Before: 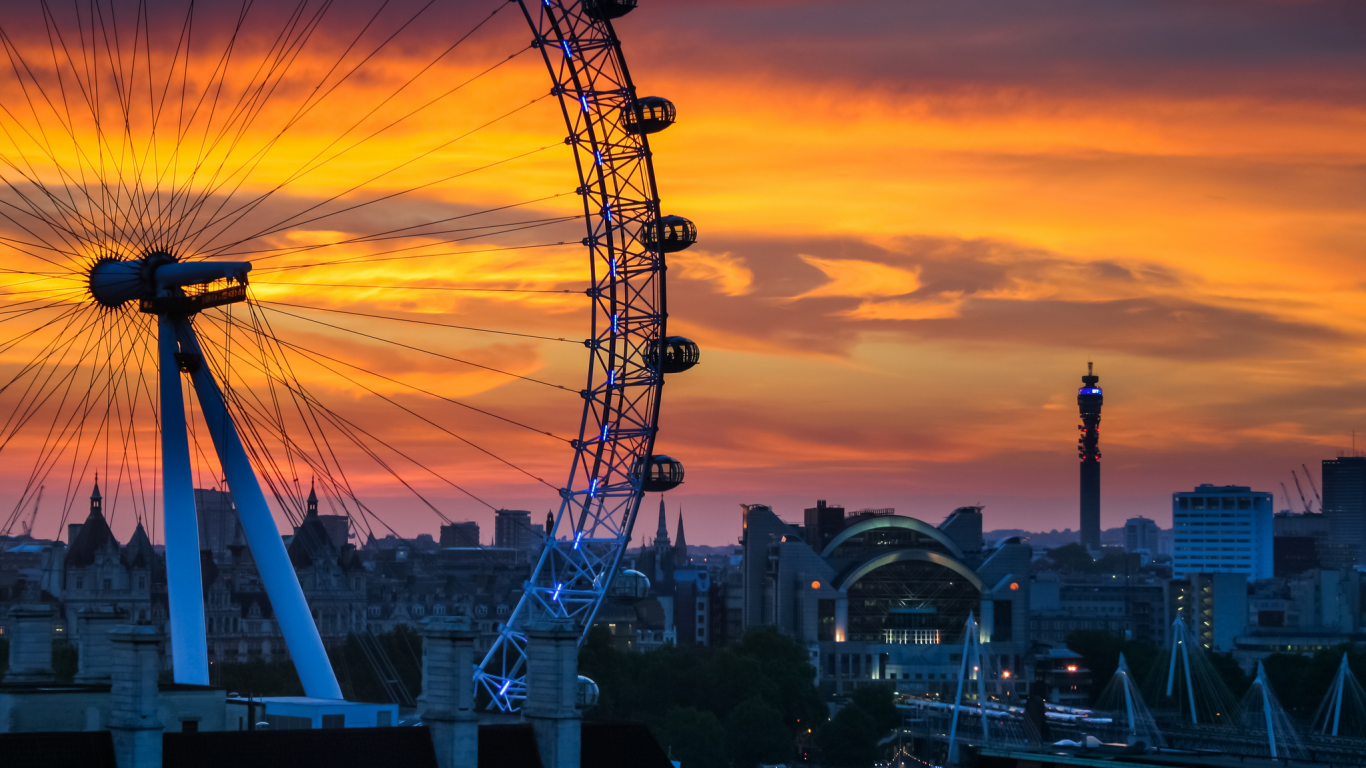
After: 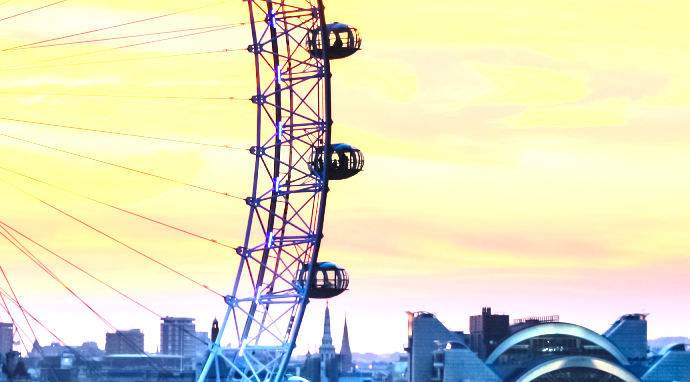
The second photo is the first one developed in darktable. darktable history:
shadows and highlights: shadows -13.42, white point adjustment 3.96, highlights 27.08, highlights color adjustment 89.16%
base curve: curves: ch0 [(0, 0) (0.028, 0.03) (0.121, 0.232) (0.46, 0.748) (0.859, 0.968) (1, 1)], preserve colors none
color balance rgb: perceptual saturation grading › global saturation 0.414%
tone curve: curves: ch0 [(0, 0) (0.003, 0.003) (0.011, 0.012) (0.025, 0.027) (0.044, 0.048) (0.069, 0.076) (0.1, 0.109) (0.136, 0.148) (0.177, 0.194) (0.224, 0.245) (0.277, 0.303) (0.335, 0.366) (0.399, 0.436) (0.468, 0.511) (0.543, 0.593) (0.623, 0.681) (0.709, 0.775) (0.801, 0.875) (0.898, 0.954) (1, 1)], color space Lab, independent channels, preserve colors none
crop: left 24.573%, top 25.204%, right 24.879%, bottom 25.025%
exposure: black level correction 0, exposure 1.708 EV, compensate highlight preservation false
